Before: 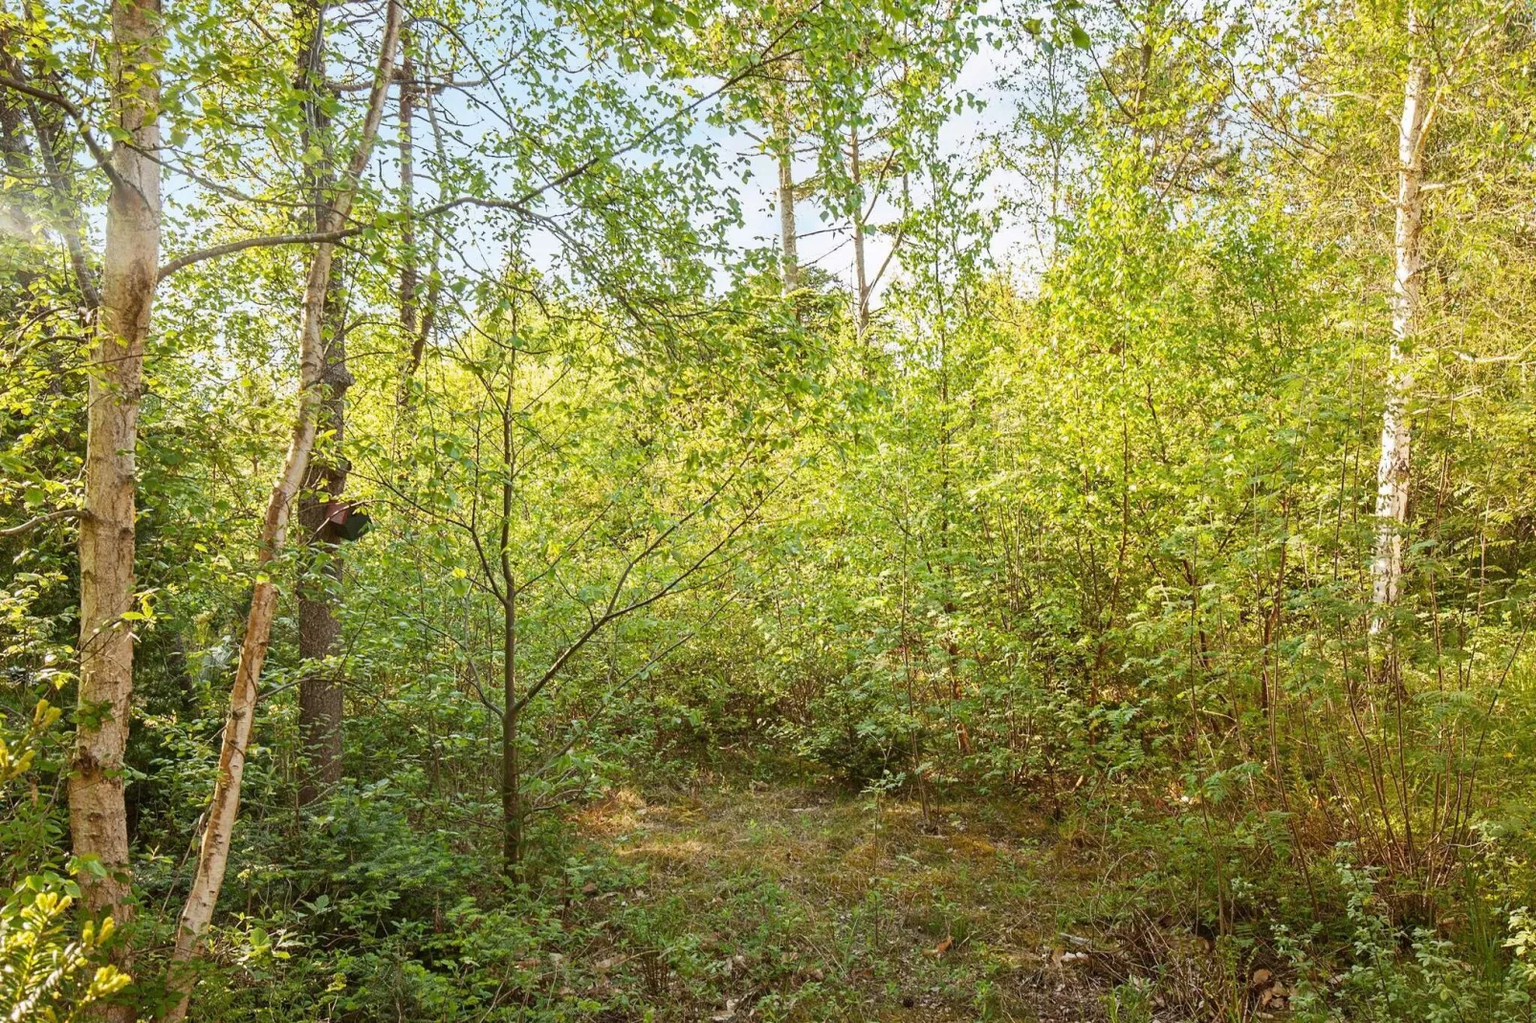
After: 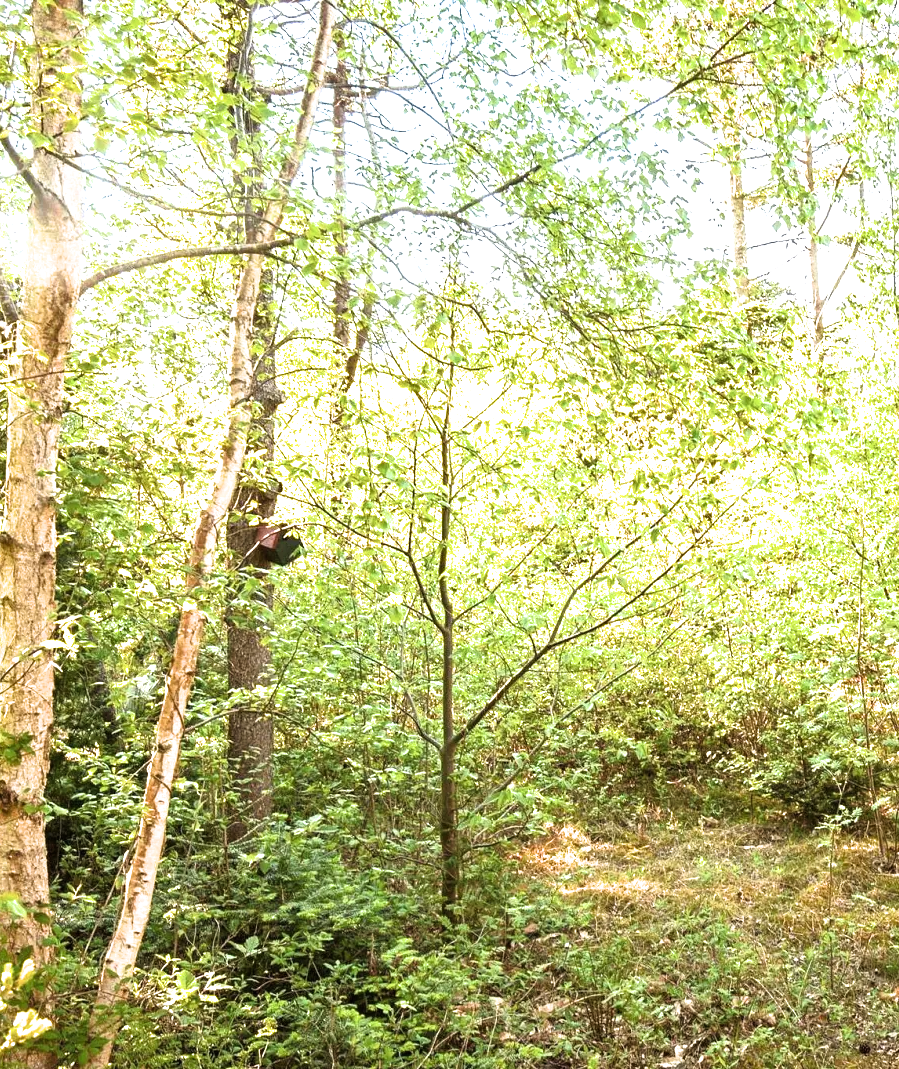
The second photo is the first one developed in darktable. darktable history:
exposure: black level correction 0, exposure 1.095 EV, compensate highlight preservation false
filmic rgb: black relative exposure -8.02 EV, white relative exposure 2.37 EV, threshold 2.98 EV, hardness 6.6, enable highlight reconstruction true
crop: left 5.329%, right 38.635%
